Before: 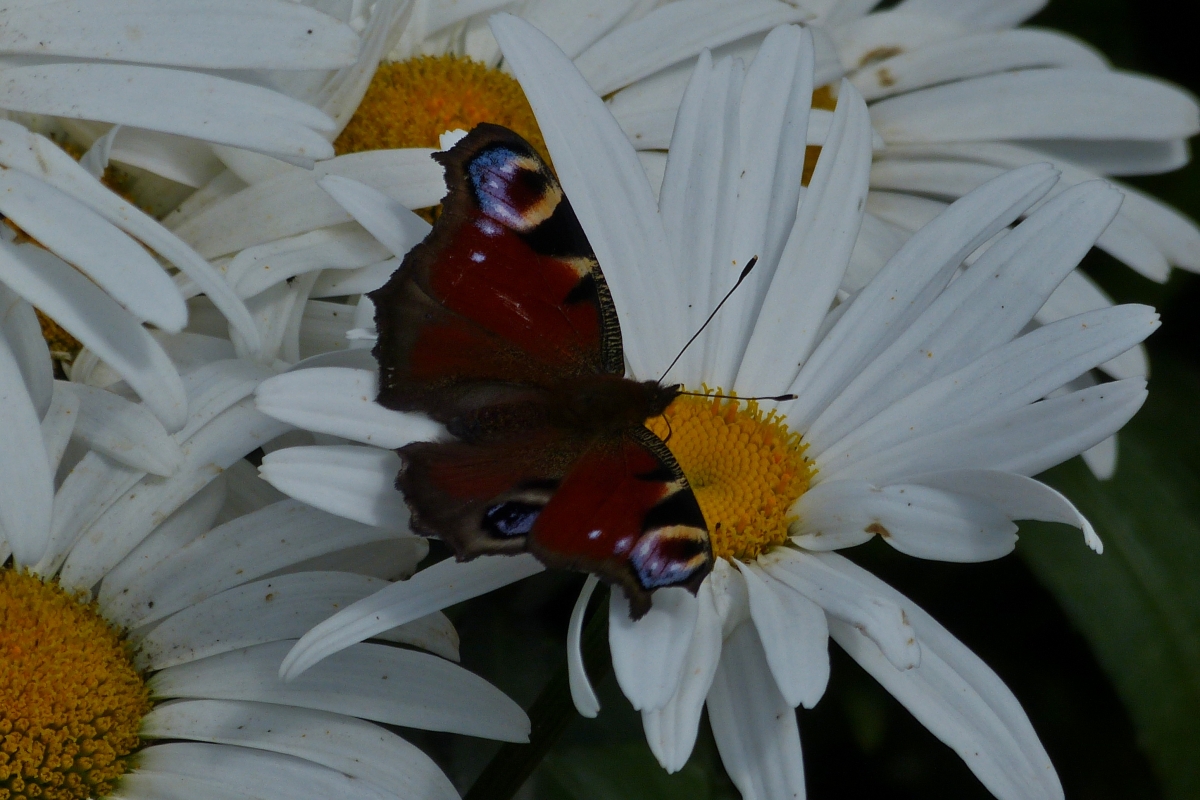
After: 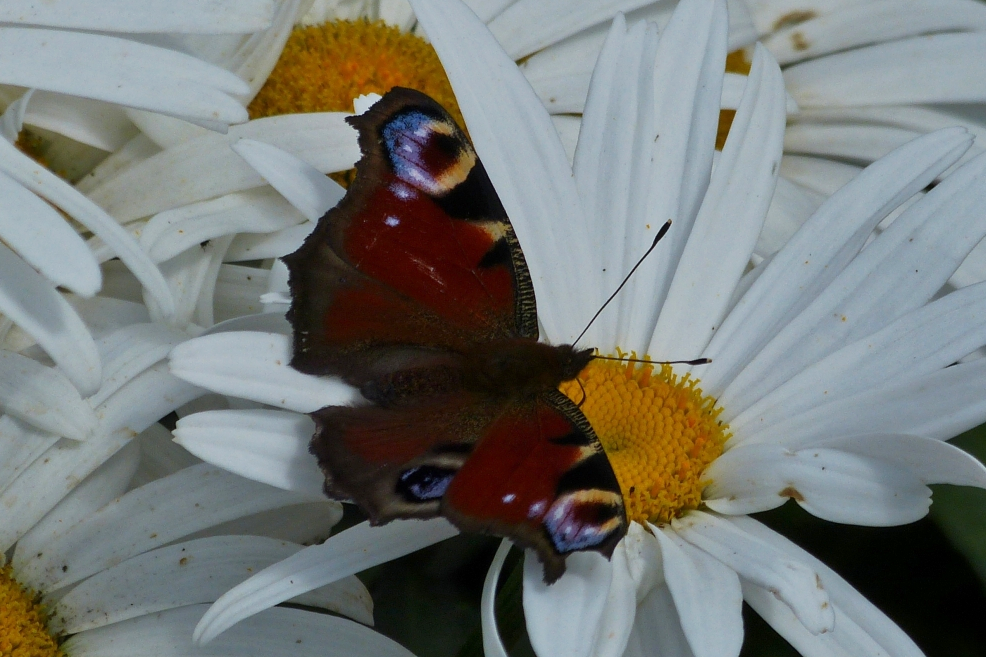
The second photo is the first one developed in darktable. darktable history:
base curve: curves: ch0 [(0, 0) (0.088, 0.125) (0.176, 0.251) (0.354, 0.501) (0.613, 0.749) (1, 0.877)], preserve colors none
crop and rotate: left 7.196%, top 4.574%, right 10.605%, bottom 13.178%
tone equalizer: -7 EV 0.18 EV, -6 EV 0.12 EV, -5 EV 0.08 EV, -4 EV 0.04 EV, -2 EV -0.02 EV, -1 EV -0.04 EV, +0 EV -0.06 EV, luminance estimator HSV value / RGB max
